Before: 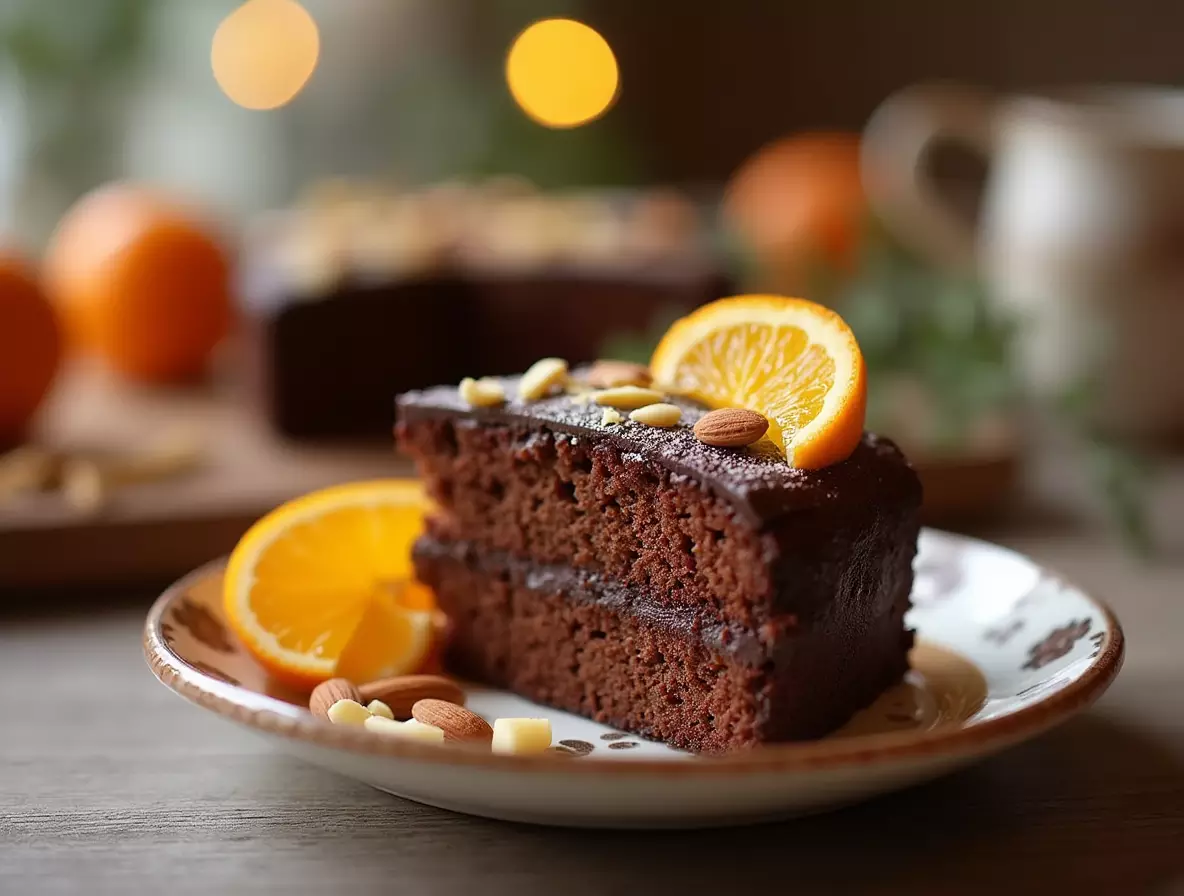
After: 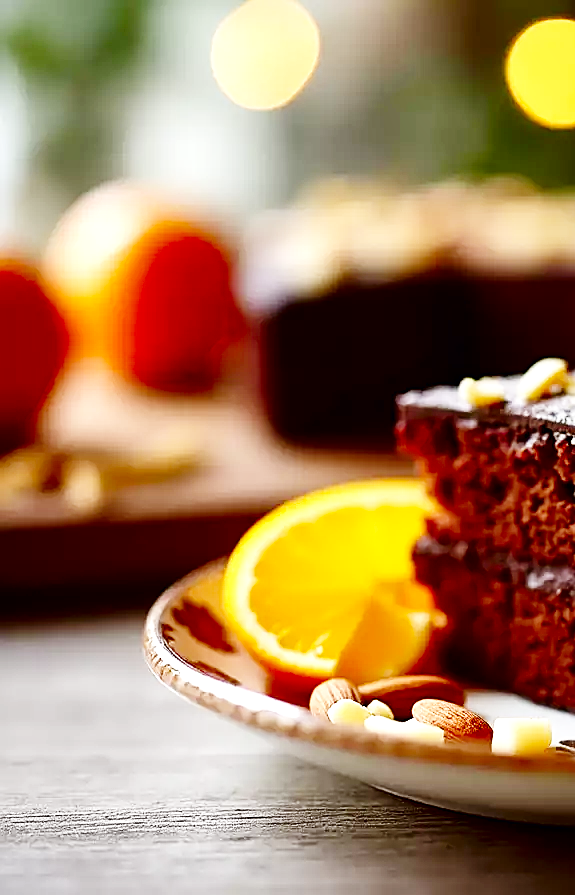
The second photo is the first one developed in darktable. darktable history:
contrast brightness saturation: brightness -0.253, saturation 0.204
crop and rotate: left 0.008%, top 0%, right 51.387%
sharpen: on, module defaults
base curve: curves: ch0 [(0, 0.003) (0.001, 0.002) (0.006, 0.004) (0.02, 0.022) (0.048, 0.086) (0.094, 0.234) (0.162, 0.431) (0.258, 0.629) (0.385, 0.8) (0.548, 0.918) (0.751, 0.988) (1, 1)], preserve colors none
tone equalizer: edges refinement/feathering 500, mask exposure compensation -1.57 EV, preserve details no
local contrast: mode bilateral grid, contrast 24, coarseness 59, detail 151%, midtone range 0.2
